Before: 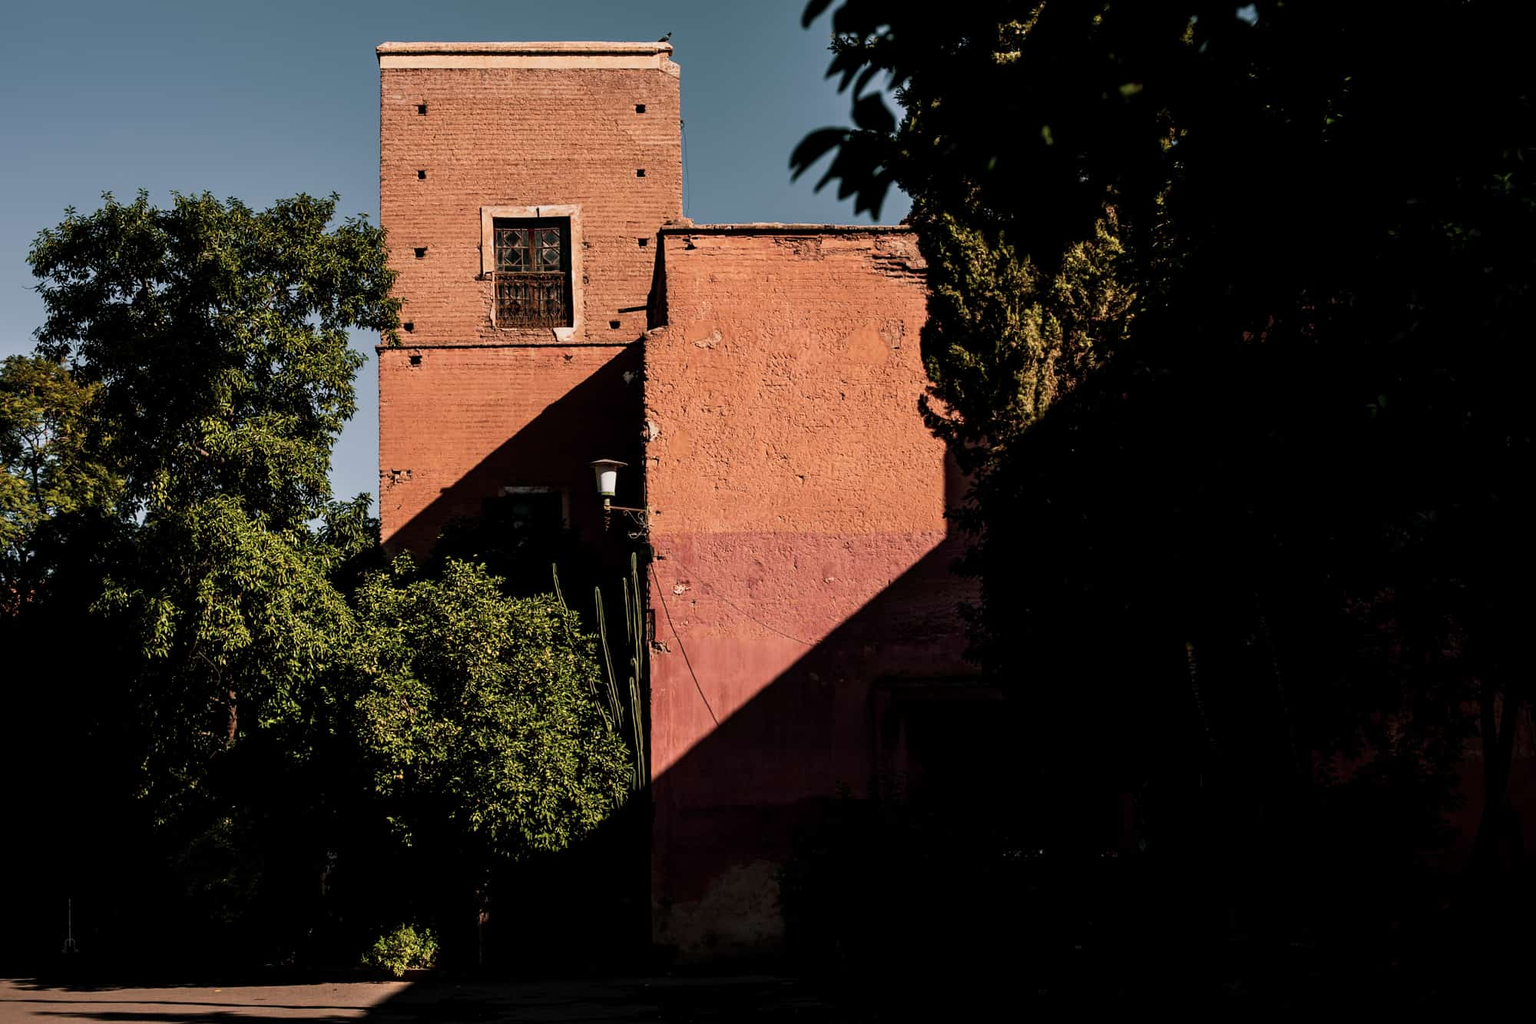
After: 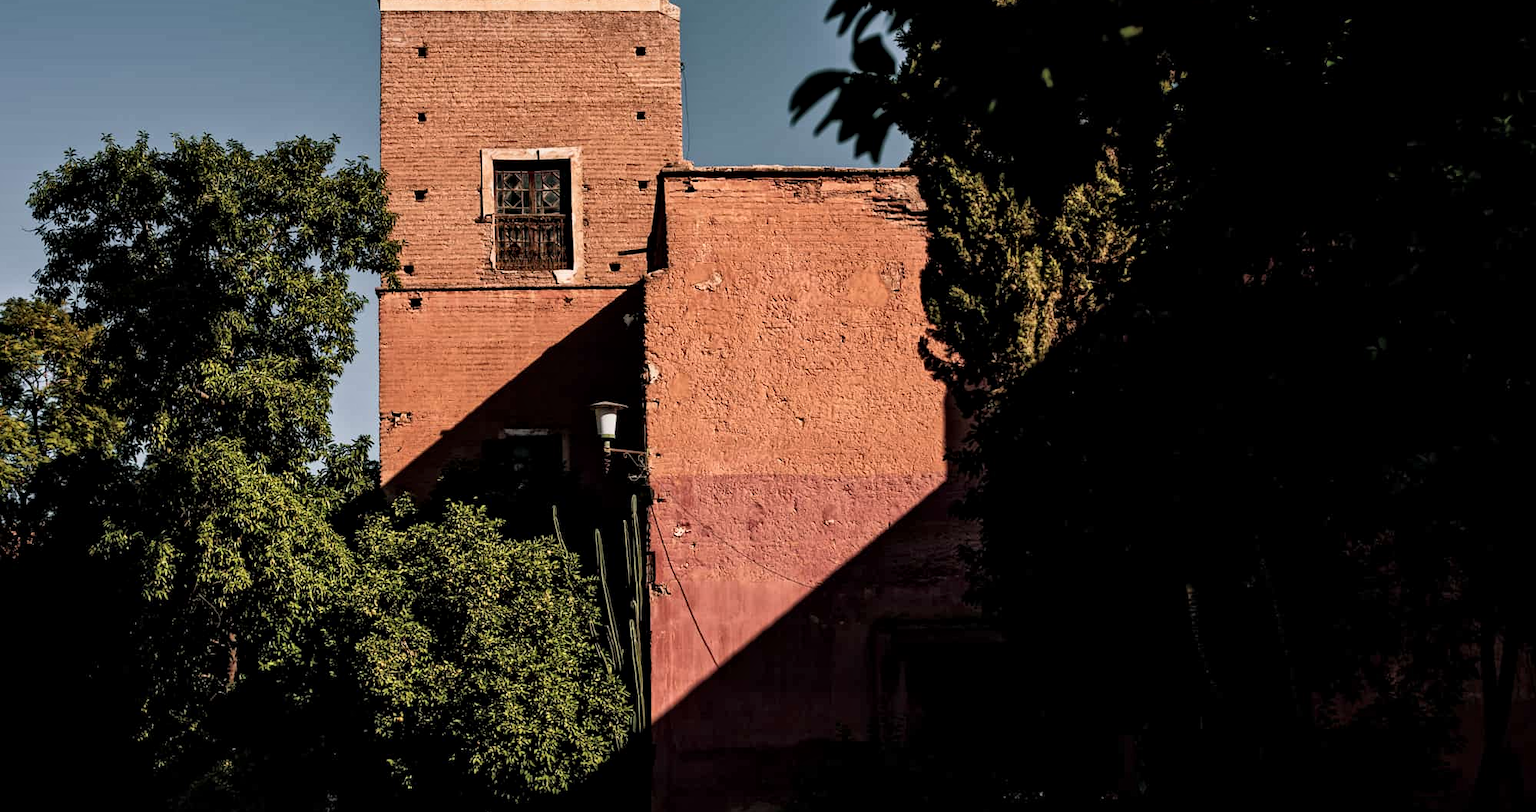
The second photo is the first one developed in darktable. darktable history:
crop and rotate: top 5.667%, bottom 14.937%
local contrast: mode bilateral grid, contrast 20, coarseness 19, detail 163%, midtone range 0.2
